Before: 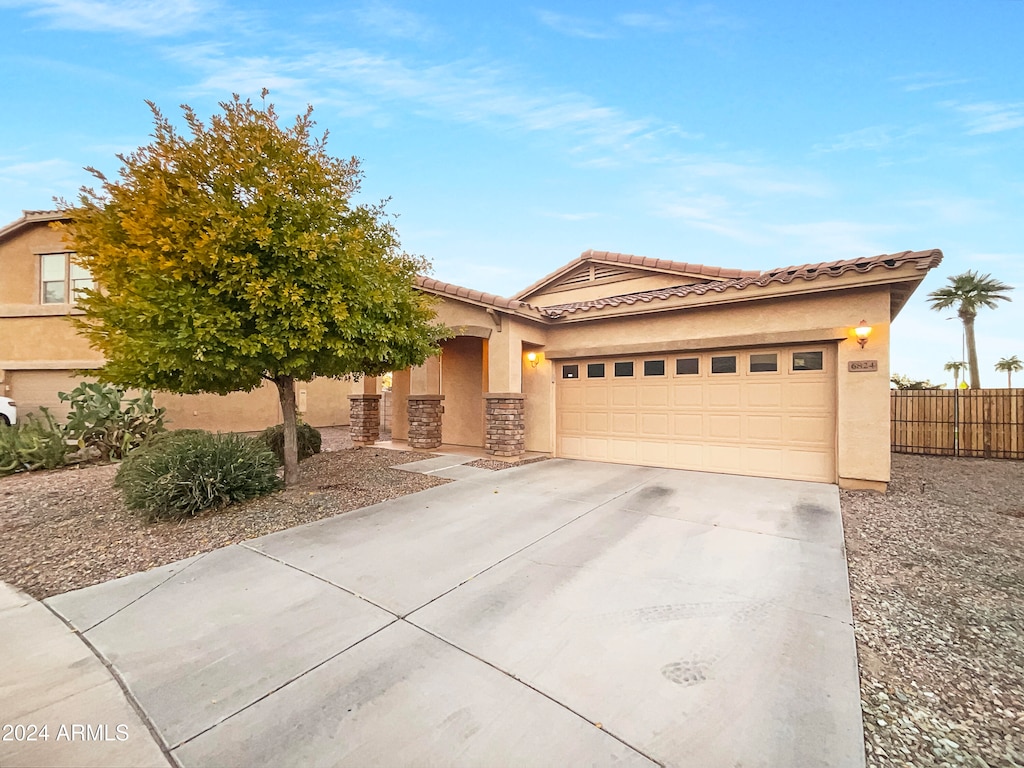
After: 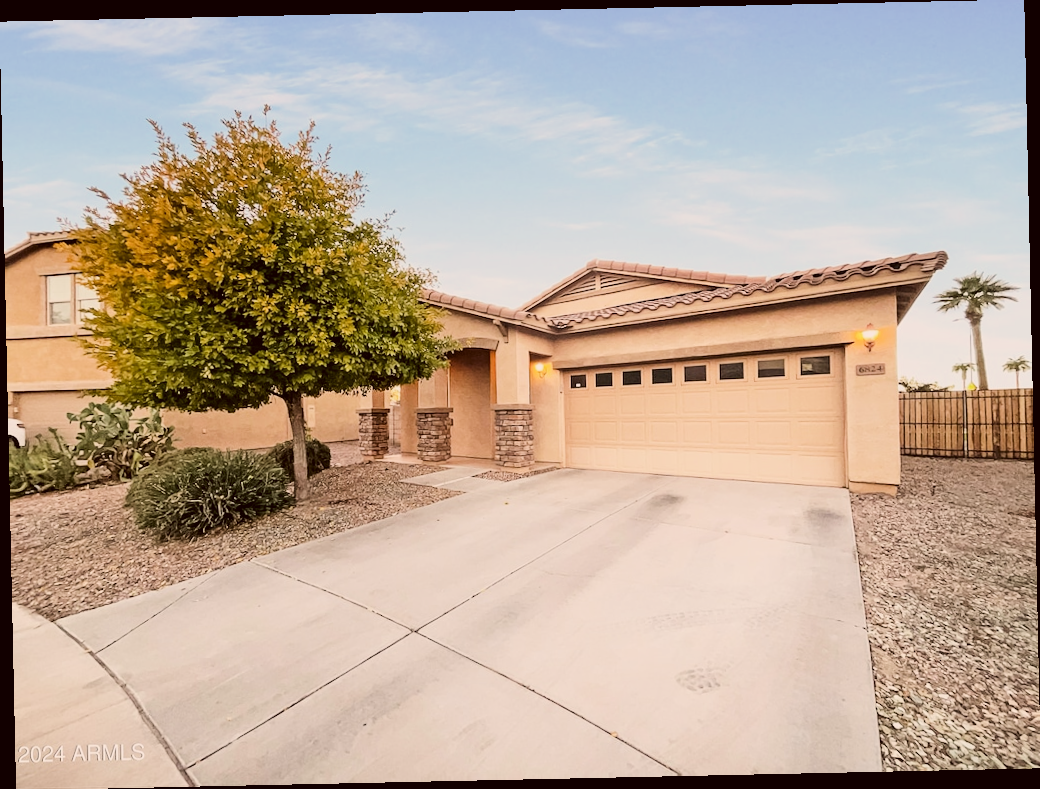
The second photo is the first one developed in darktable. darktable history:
filmic rgb: black relative exposure -7.65 EV, white relative exposure 4.56 EV, hardness 3.61
color correction: highlights a* 6.27, highlights b* 8.19, shadows a* 5.94, shadows b* 7.23, saturation 0.9
tone equalizer: -8 EV -0.75 EV, -7 EV -0.7 EV, -6 EV -0.6 EV, -5 EV -0.4 EV, -3 EV 0.4 EV, -2 EV 0.6 EV, -1 EV 0.7 EV, +0 EV 0.75 EV, edges refinement/feathering 500, mask exposure compensation -1.57 EV, preserve details no
rotate and perspective: rotation -1.24°, automatic cropping off
